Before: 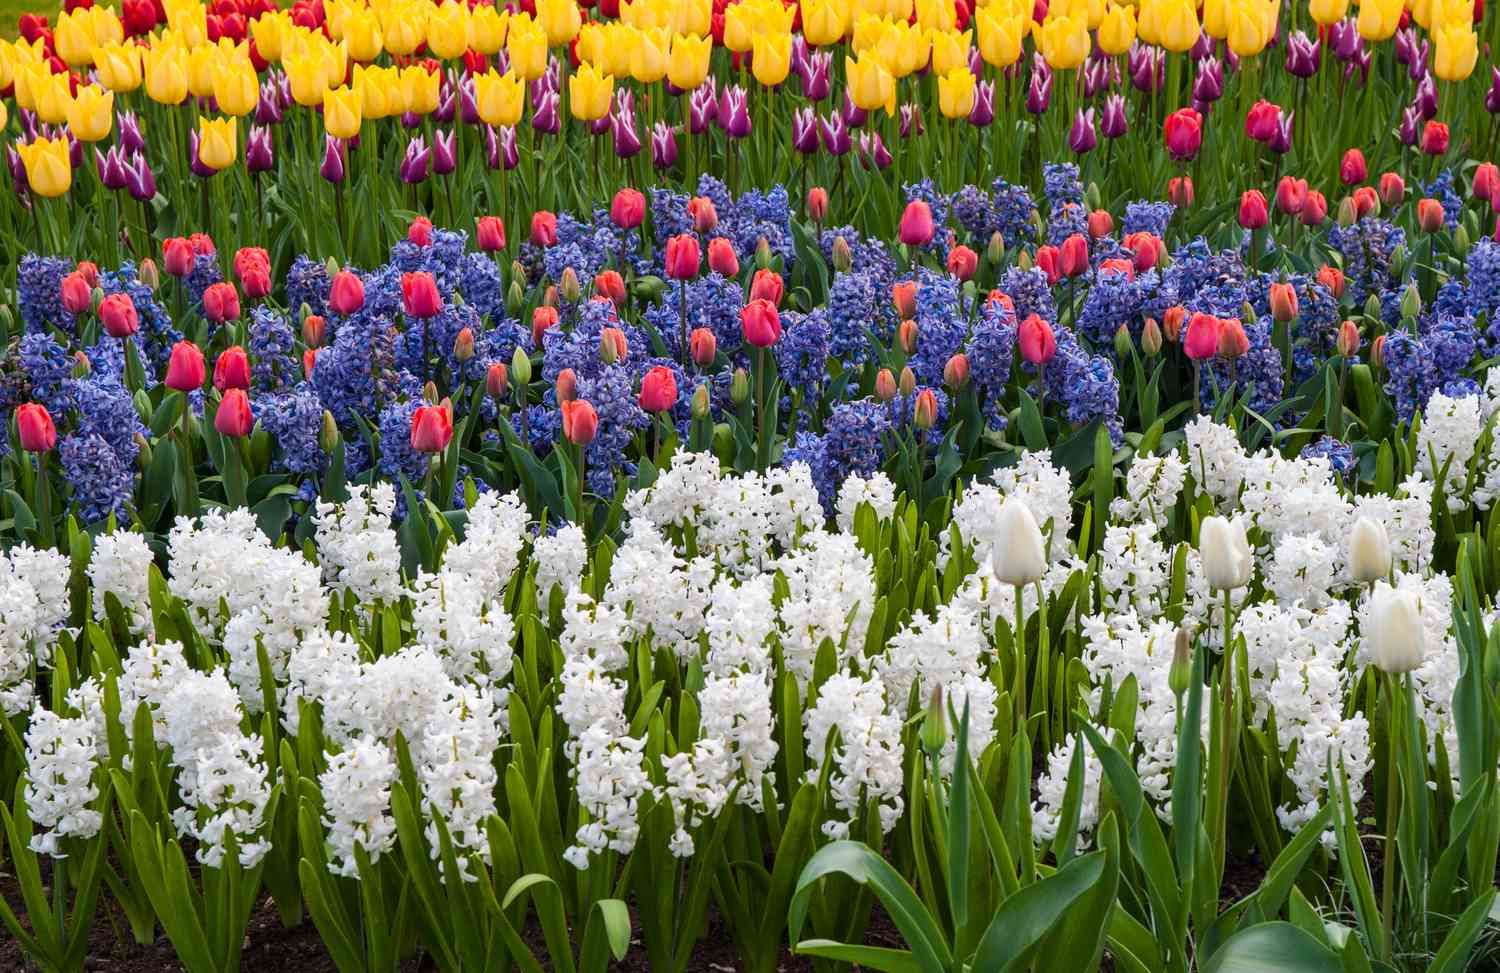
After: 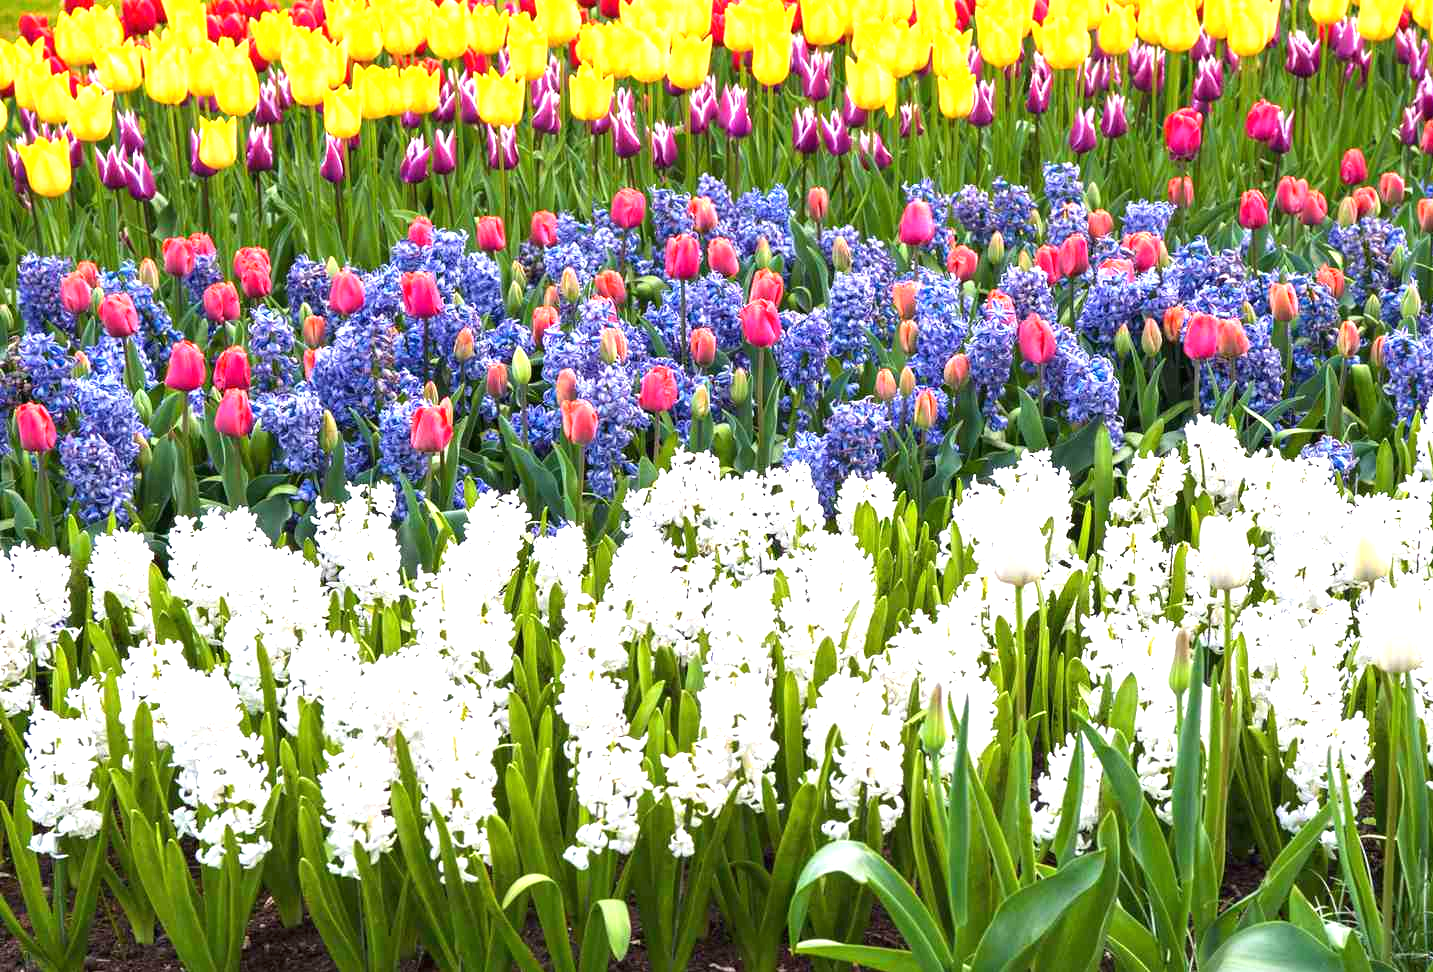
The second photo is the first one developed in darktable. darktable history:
crop: right 4.456%, bottom 0.021%
exposure: black level correction 0, exposure 1.346 EV, compensate highlight preservation false
